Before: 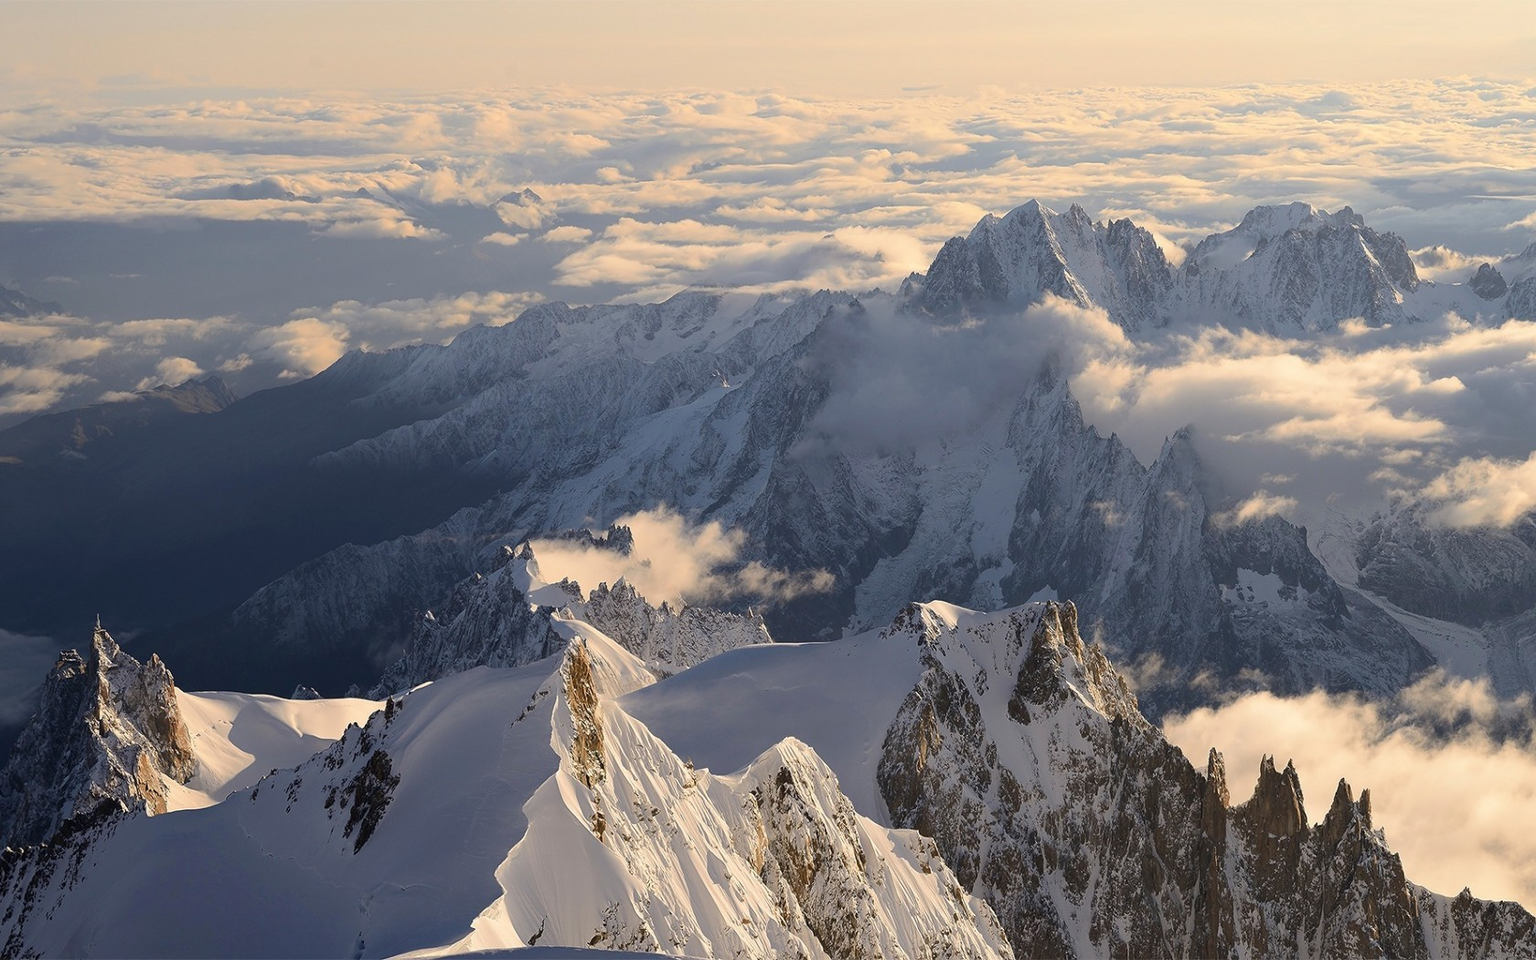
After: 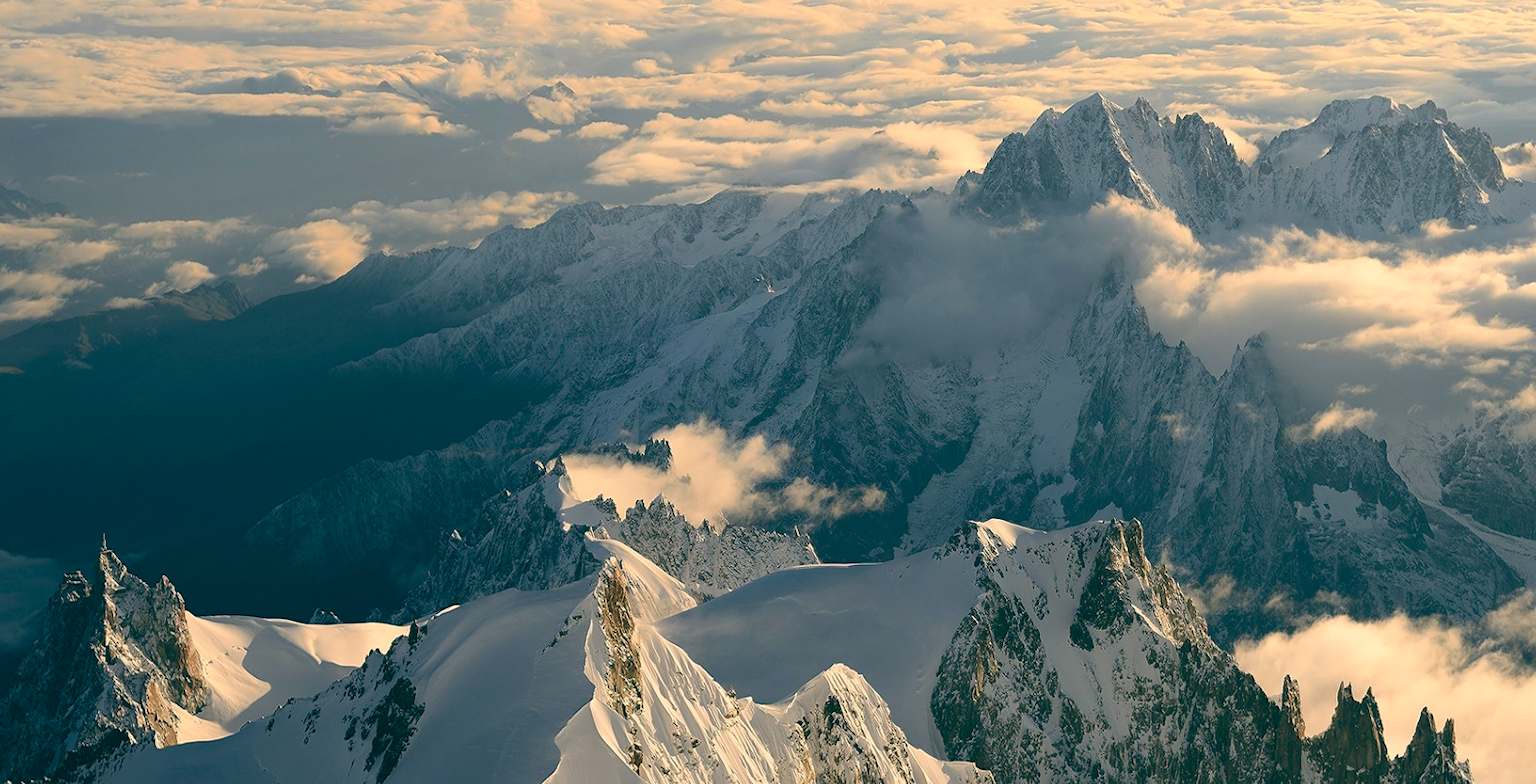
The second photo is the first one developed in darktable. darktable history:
crop and rotate: angle 0.03°, top 11.643%, right 5.651%, bottom 11.189%
color balance: lift [1.005, 0.99, 1.007, 1.01], gamma [1, 0.979, 1.011, 1.021], gain [0.923, 1.098, 1.025, 0.902], input saturation 90.45%, contrast 7.73%, output saturation 105.91%
